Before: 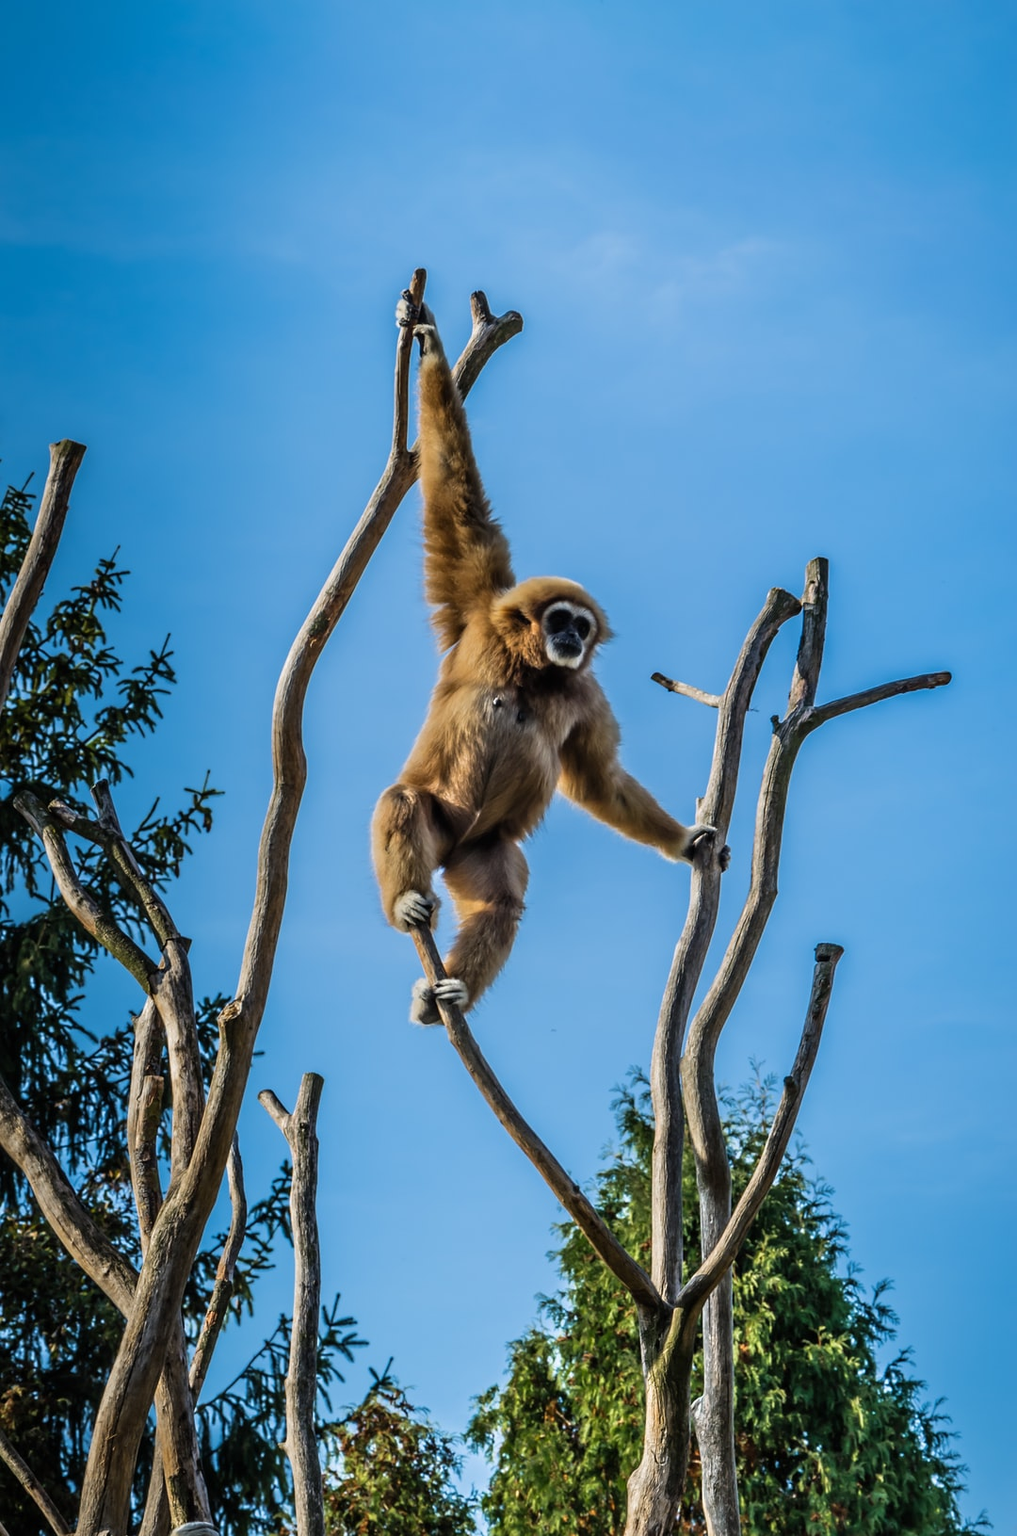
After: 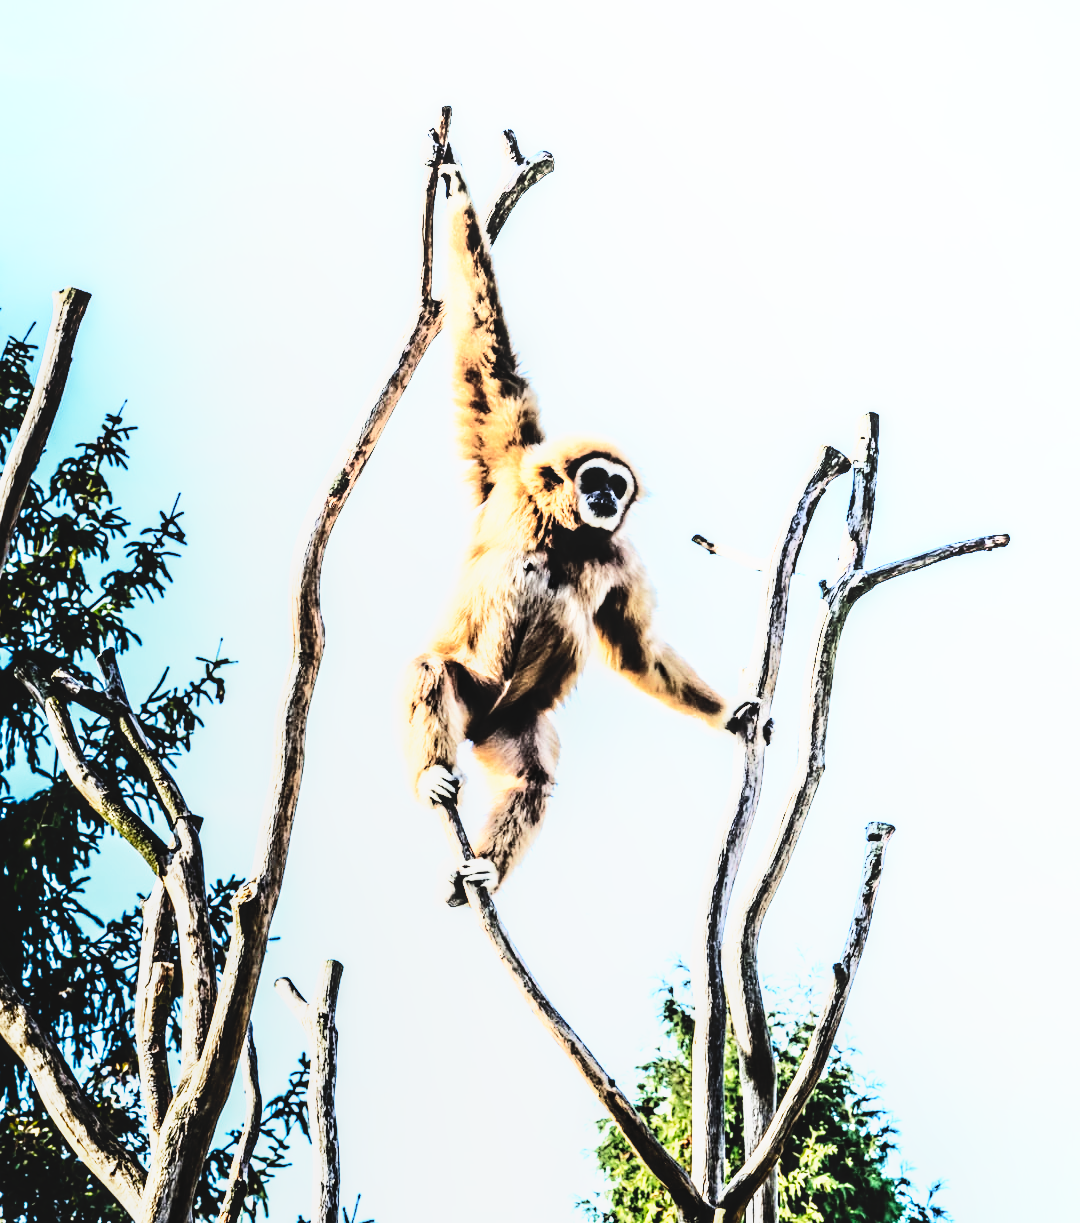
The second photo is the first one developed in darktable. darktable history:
crop: top 11.038%, bottom 13.962%
rgb curve: curves: ch0 [(0, 0) (0.21, 0.15) (0.24, 0.21) (0.5, 0.75) (0.75, 0.96) (0.89, 0.99) (1, 1)]; ch1 [(0, 0.02) (0.21, 0.13) (0.25, 0.2) (0.5, 0.67) (0.75, 0.9) (0.89, 0.97) (1, 1)]; ch2 [(0, 0.02) (0.21, 0.13) (0.25, 0.2) (0.5, 0.67) (0.75, 0.9) (0.89, 0.97) (1, 1)], compensate middle gray true
base curve: curves: ch0 [(0, 0) (0.007, 0.004) (0.027, 0.03) (0.046, 0.07) (0.207, 0.54) (0.442, 0.872) (0.673, 0.972) (1, 1)], preserve colors none
local contrast: on, module defaults
shadows and highlights: shadows -90, highlights 90, soften with gaussian
